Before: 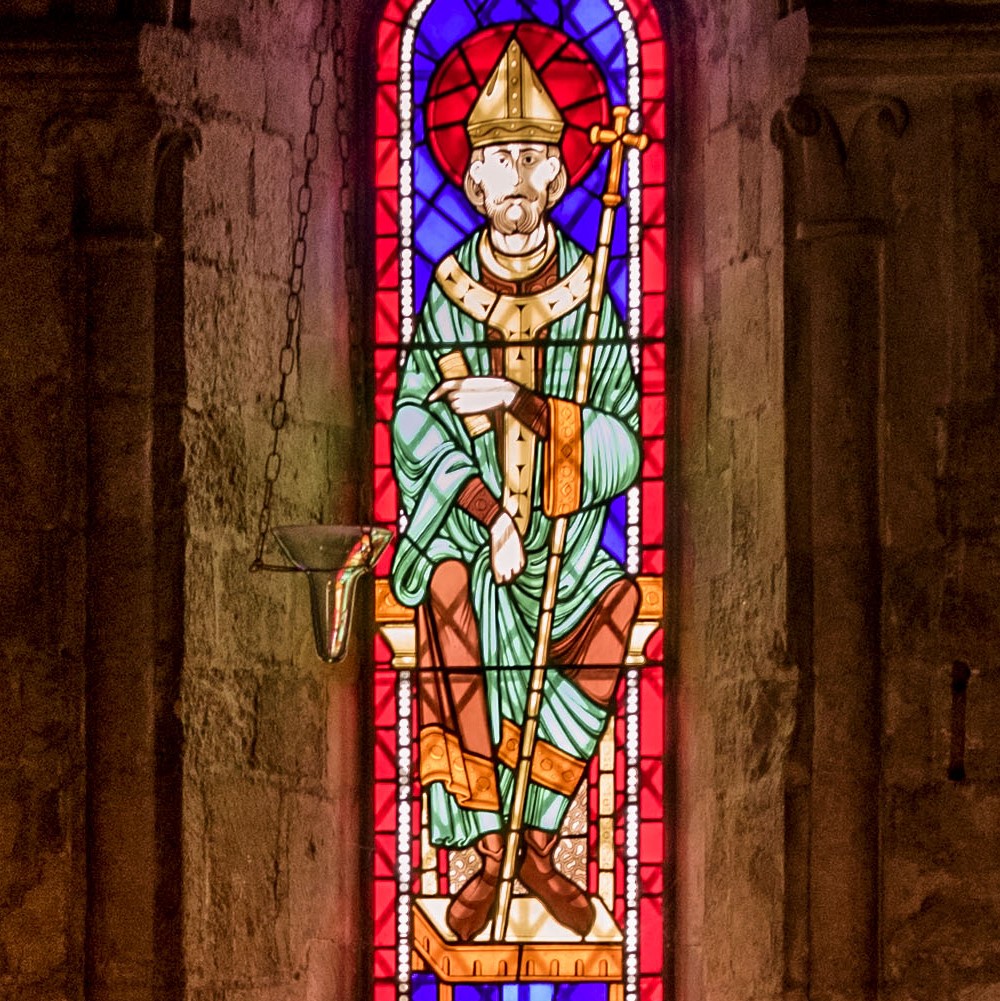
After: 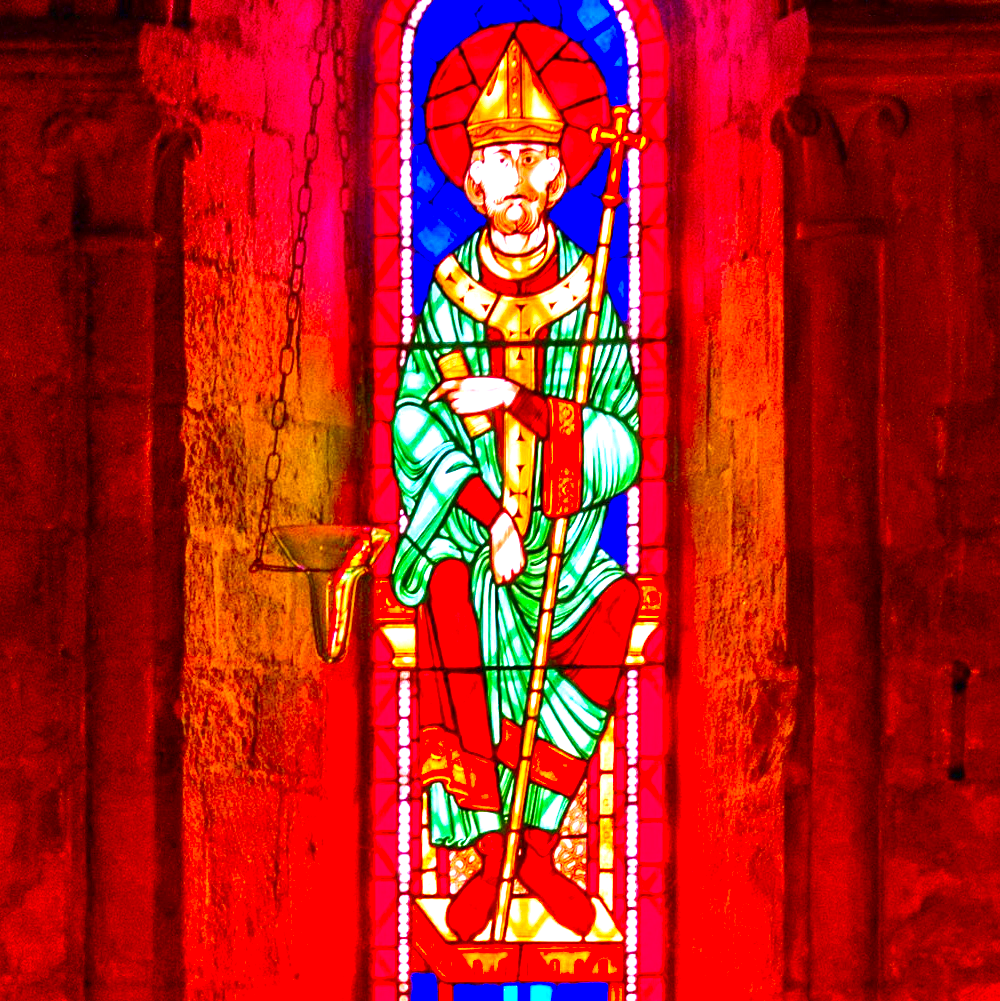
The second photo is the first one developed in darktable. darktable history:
white balance: red 1.05, blue 1.072
exposure: black level correction 0, exposure 1.1 EV, compensate exposure bias true, compensate highlight preservation false
color correction: saturation 3
